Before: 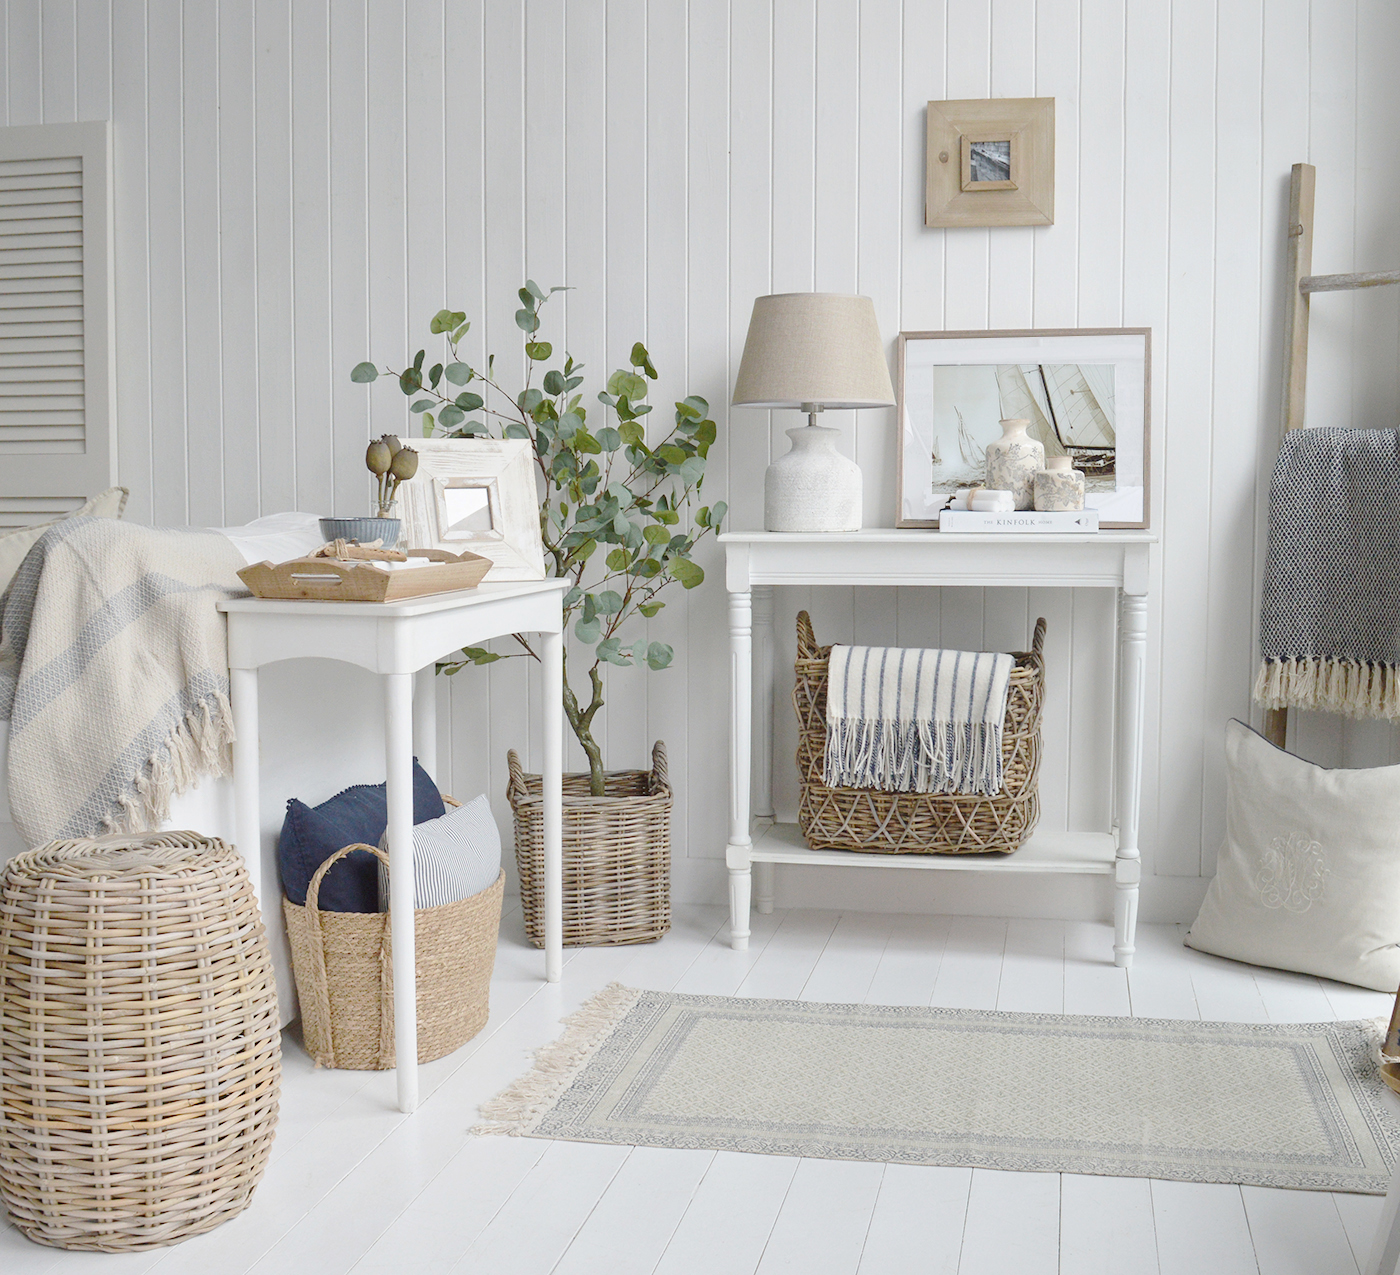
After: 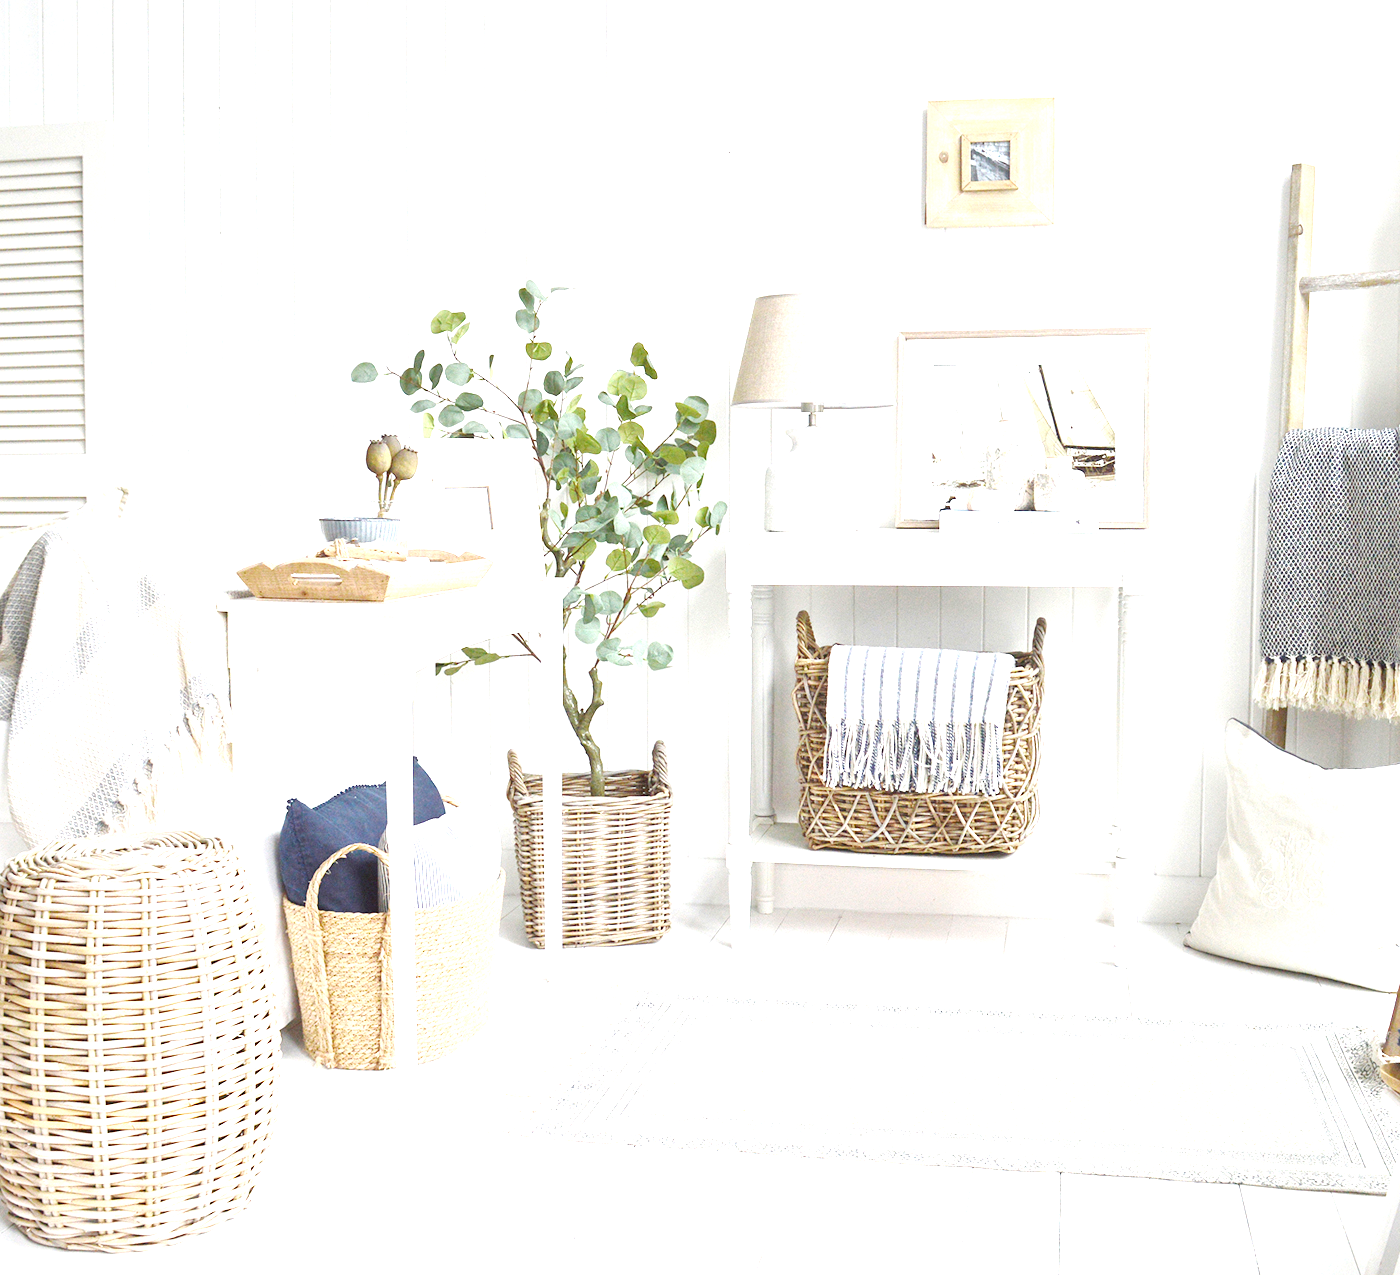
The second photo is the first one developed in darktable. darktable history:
tone equalizer: on, module defaults
exposure: black level correction 0, exposure 1.45 EV, compensate exposure bias true, compensate highlight preservation false
local contrast: mode bilateral grid, contrast 20, coarseness 50, detail 120%, midtone range 0.2
